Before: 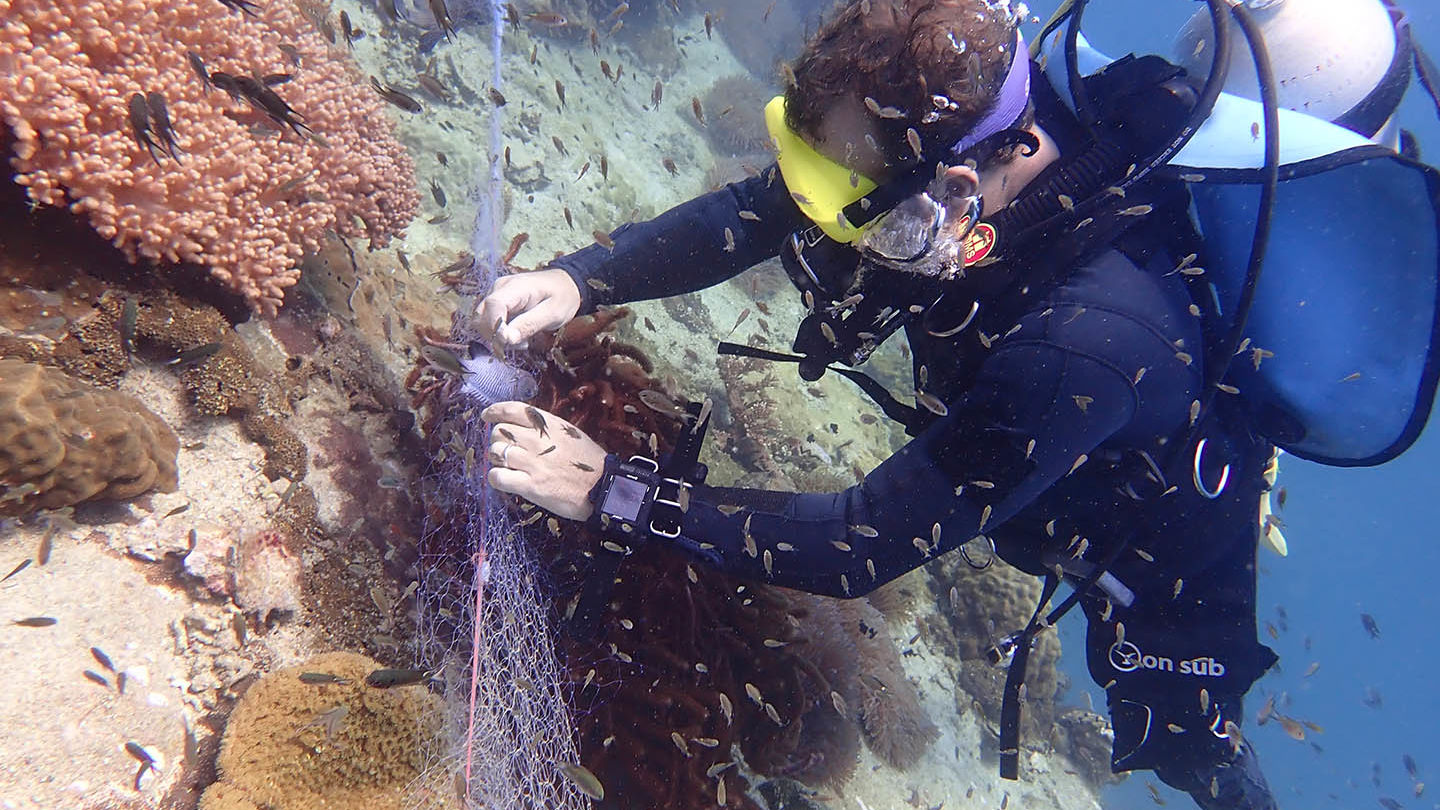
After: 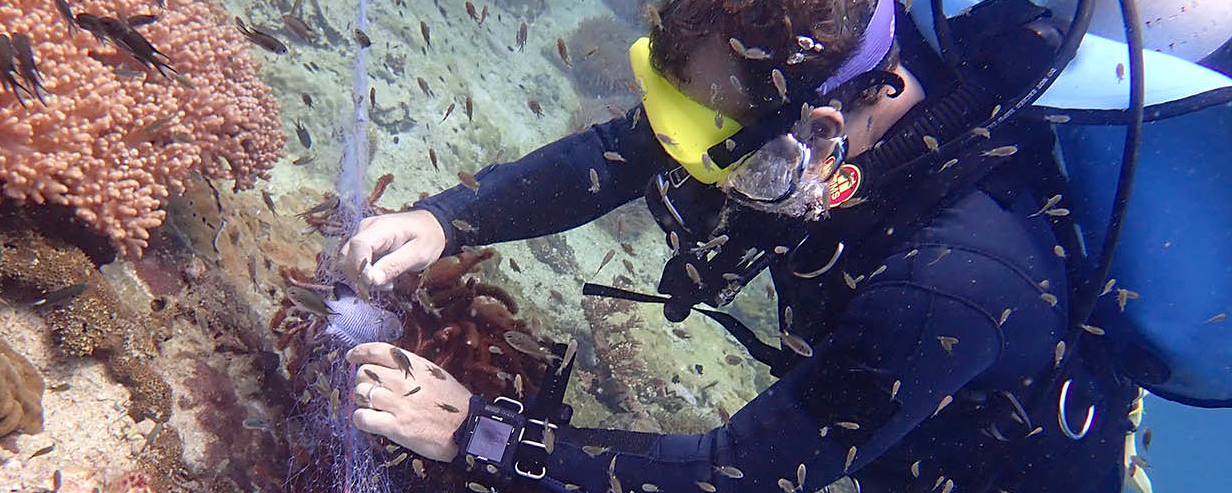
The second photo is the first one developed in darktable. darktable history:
crop and rotate: left 9.376%, top 7.329%, right 5.055%, bottom 31.749%
haze removal: compatibility mode true, adaptive false
